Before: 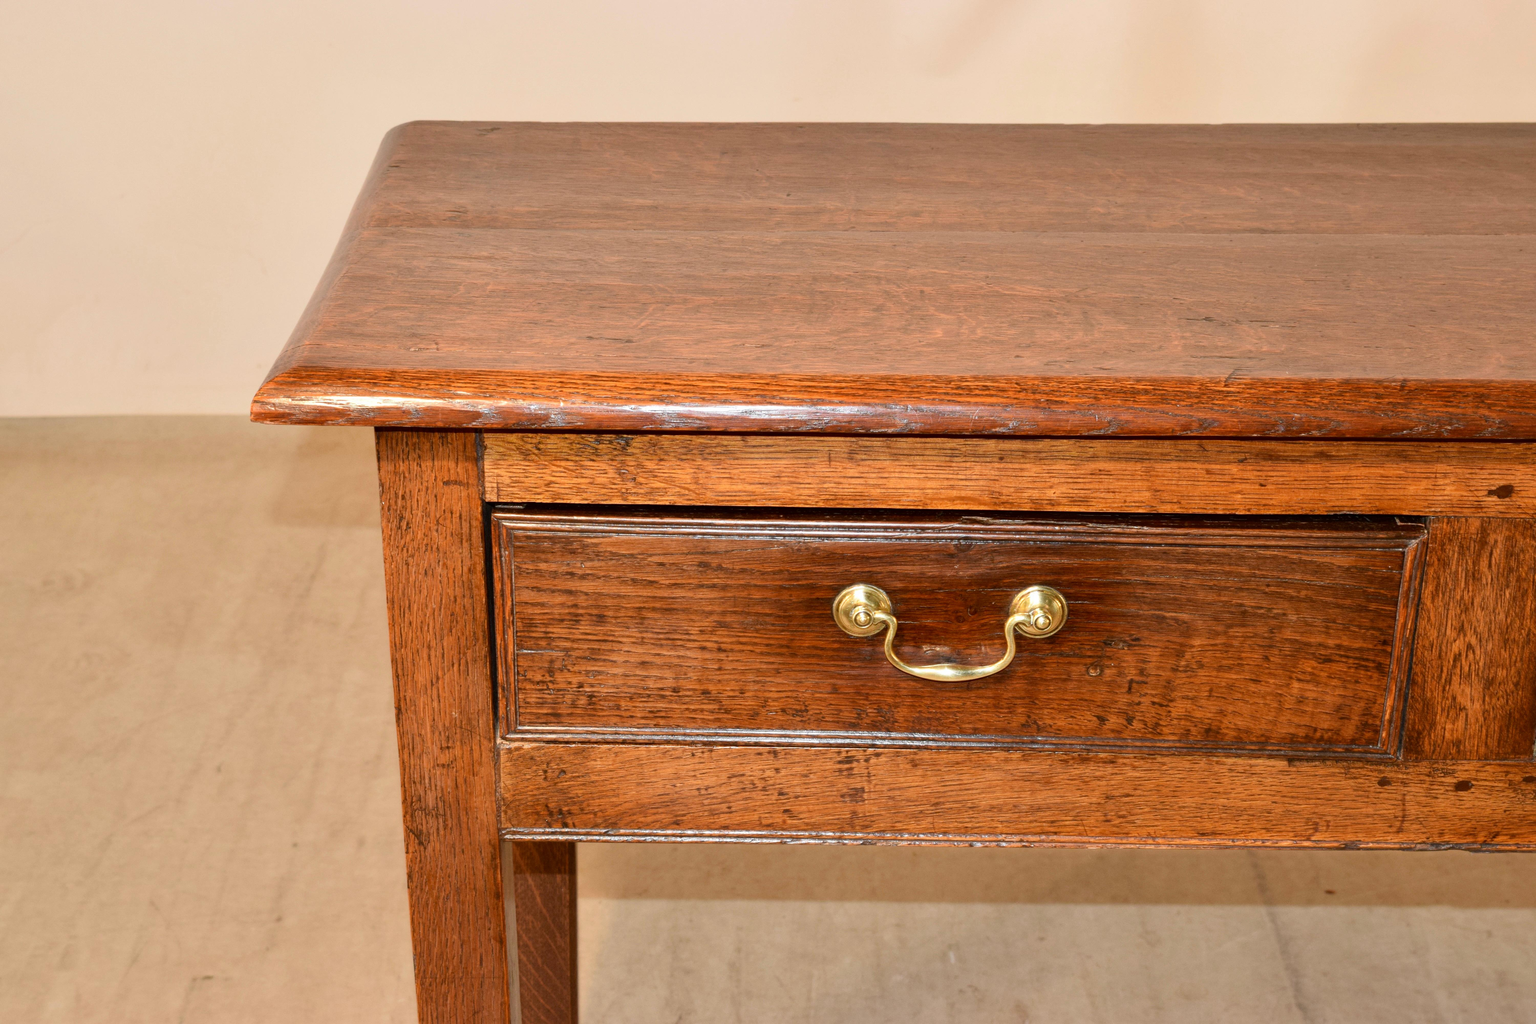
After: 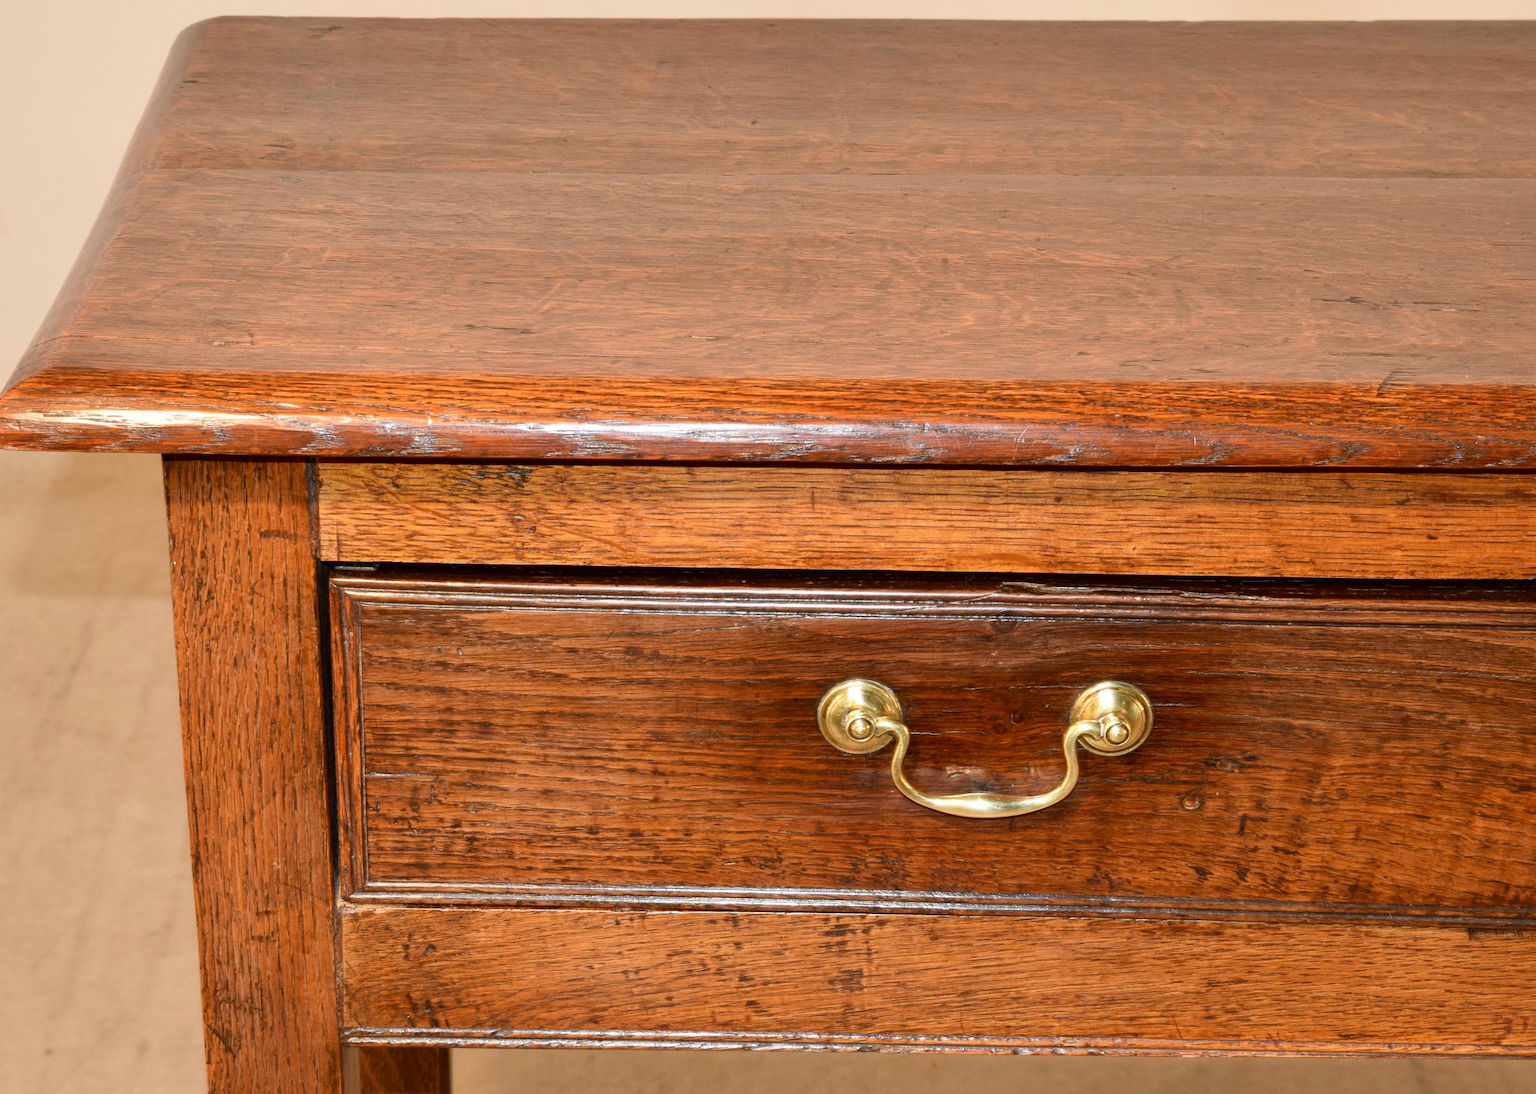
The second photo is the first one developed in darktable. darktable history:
crop and rotate: left 17.026%, top 10.725%, right 13.04%, bottom 14.517%
